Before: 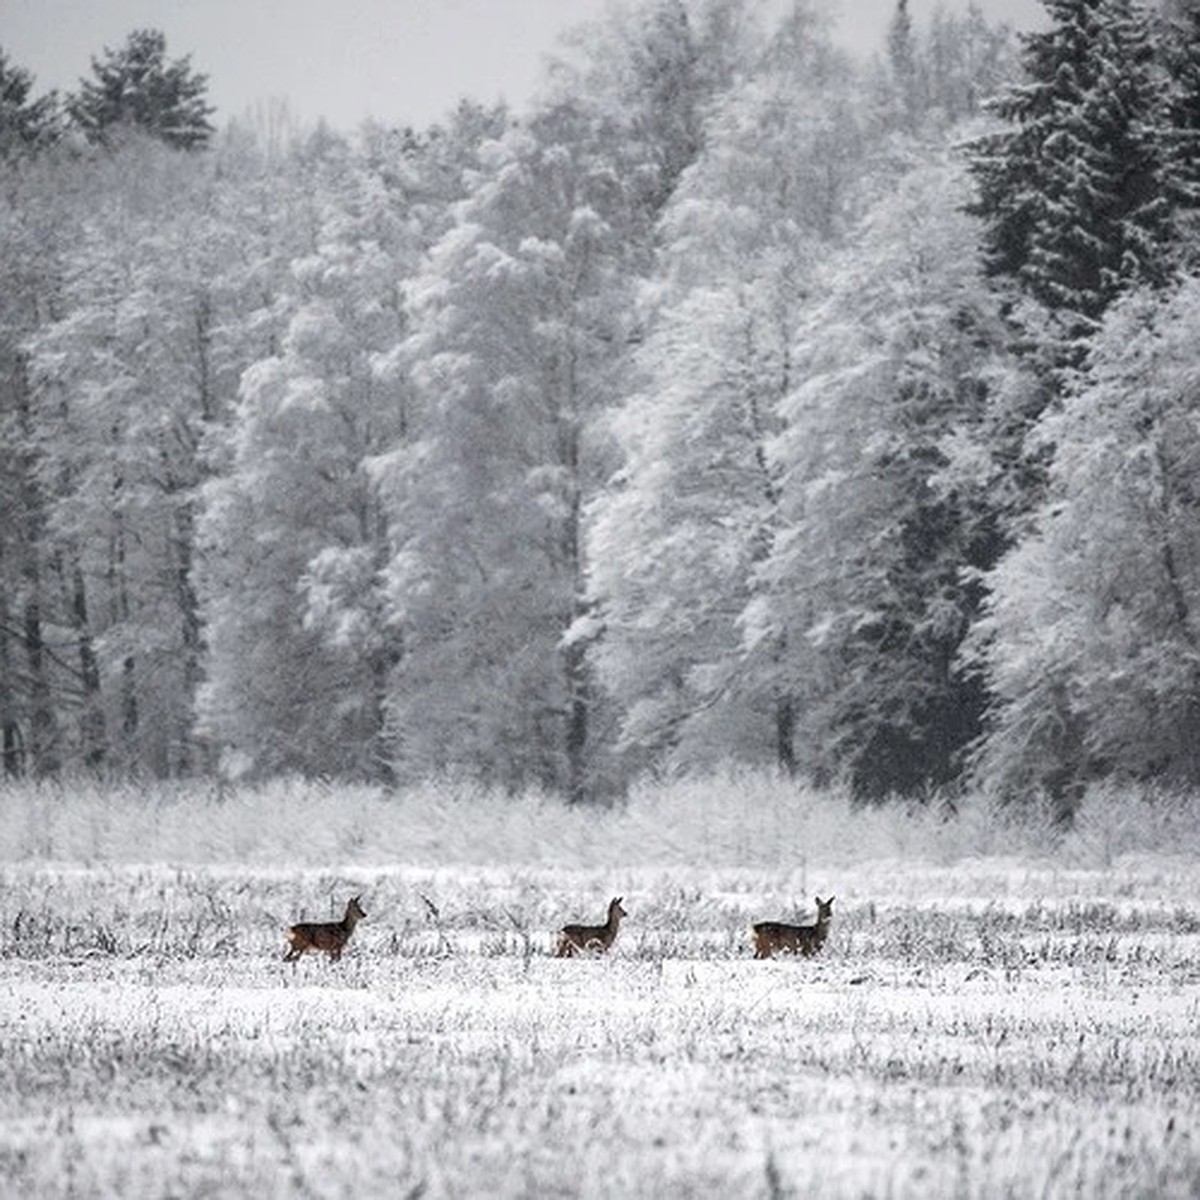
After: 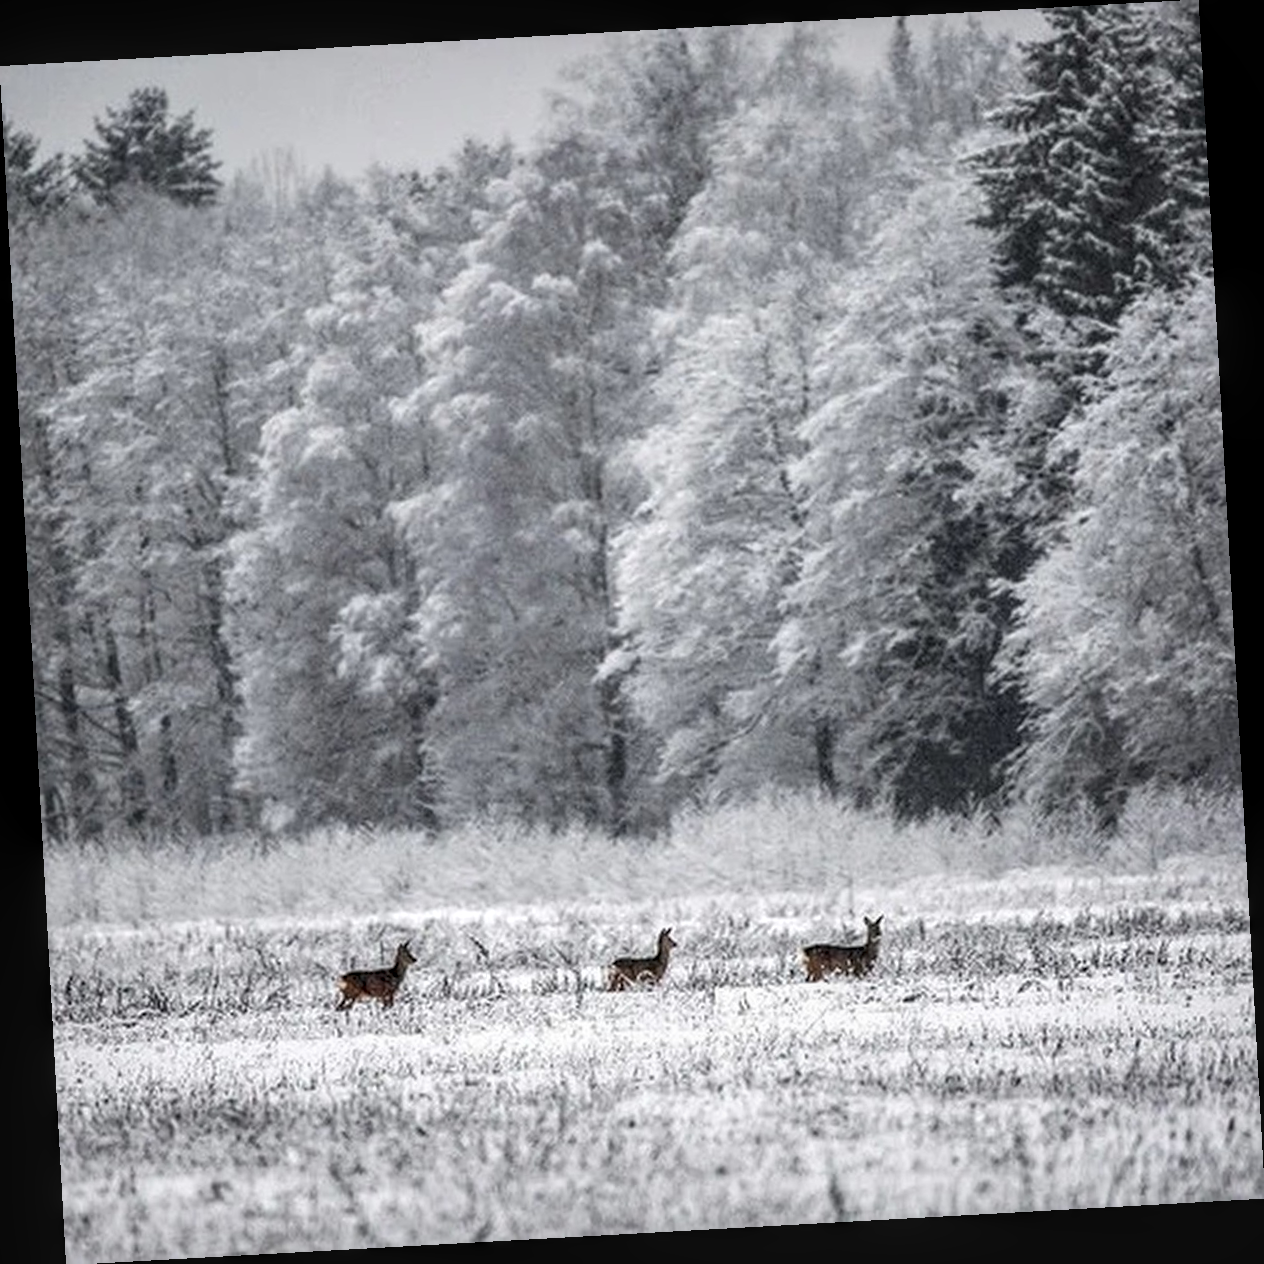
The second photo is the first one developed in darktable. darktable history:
rotate and perspective: rotation -3.18°, automatic cropping off
local contrast: detail 130%
